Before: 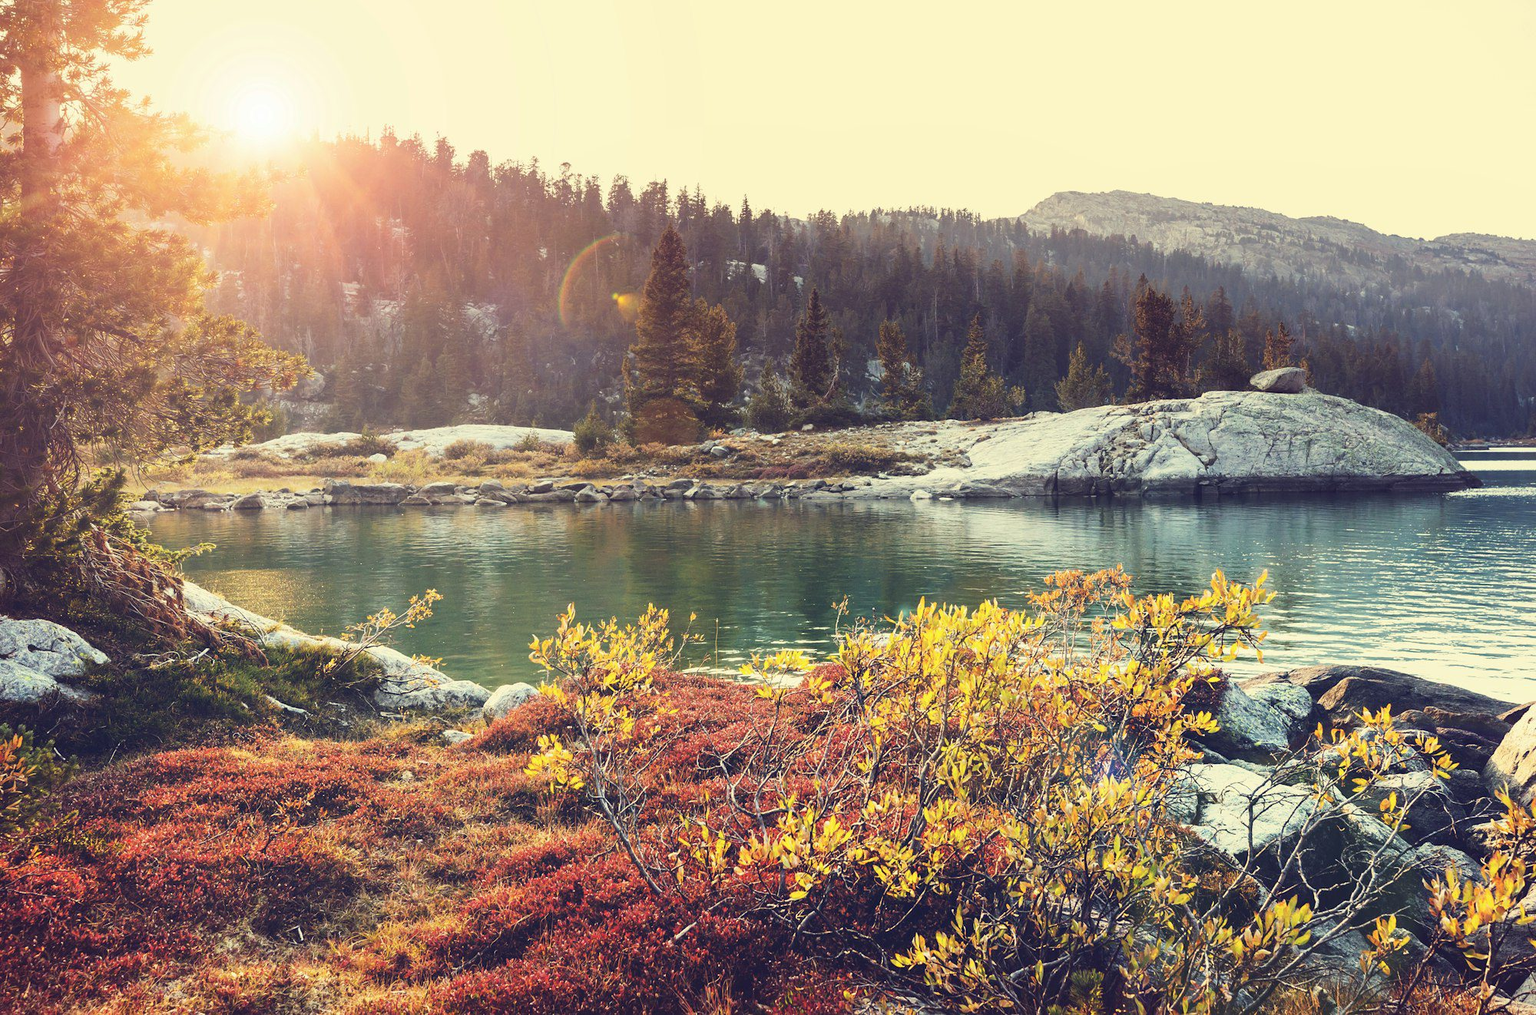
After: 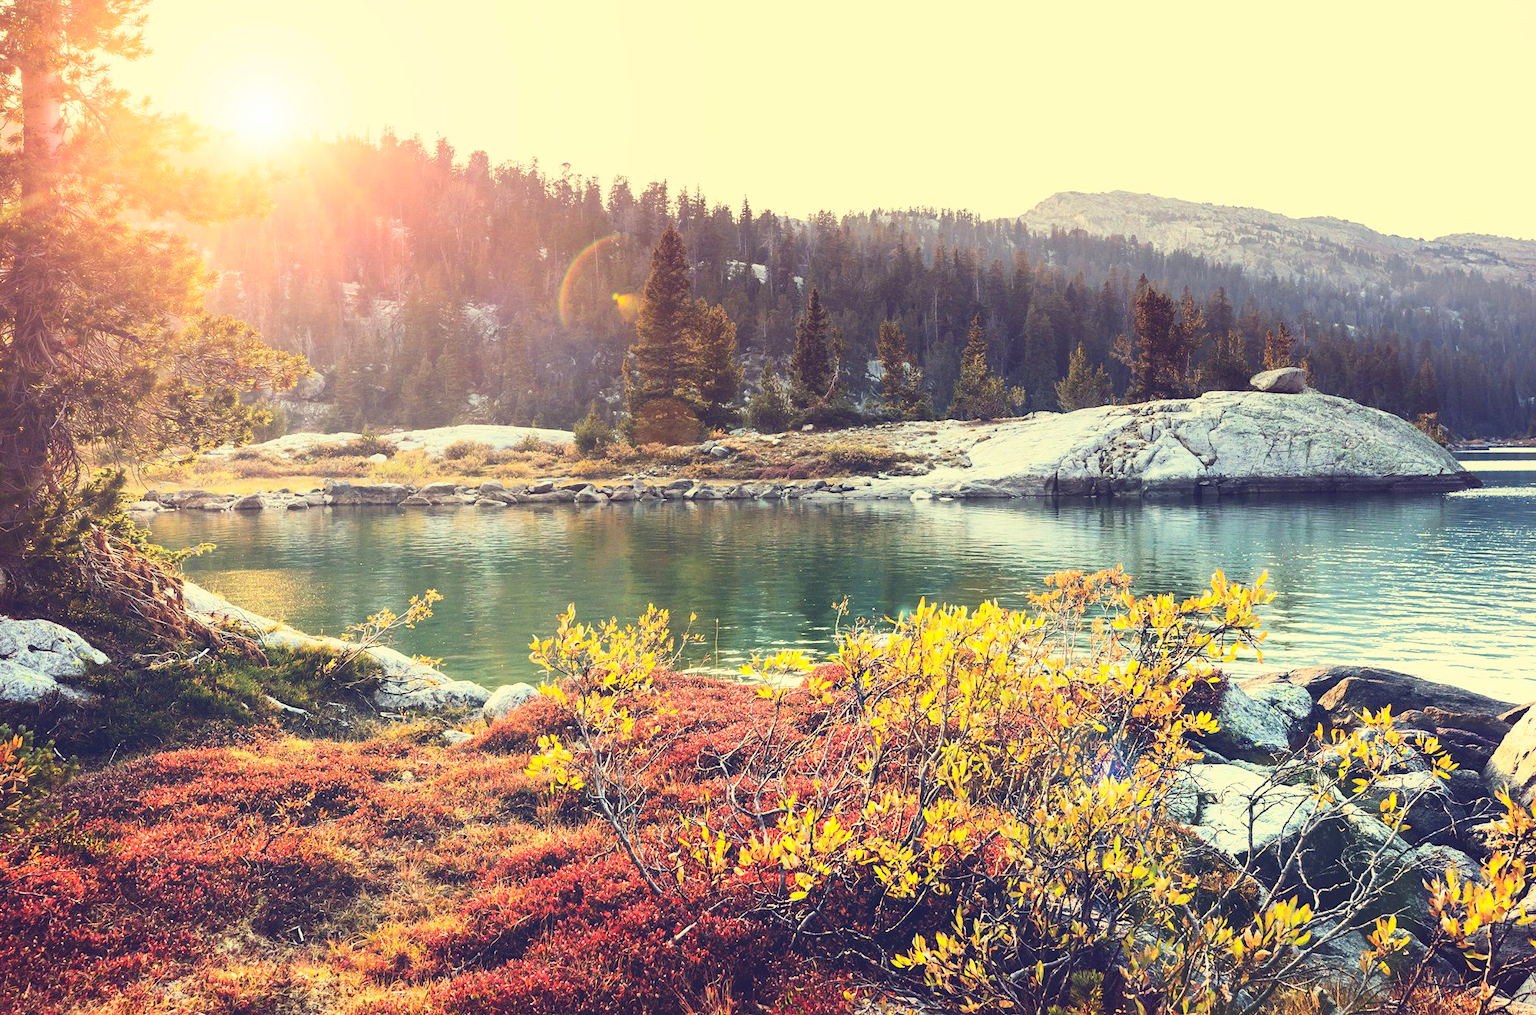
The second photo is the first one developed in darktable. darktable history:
contrast brightness saturation: contrast 0.203, brightness 0.161, saturation 0.215
